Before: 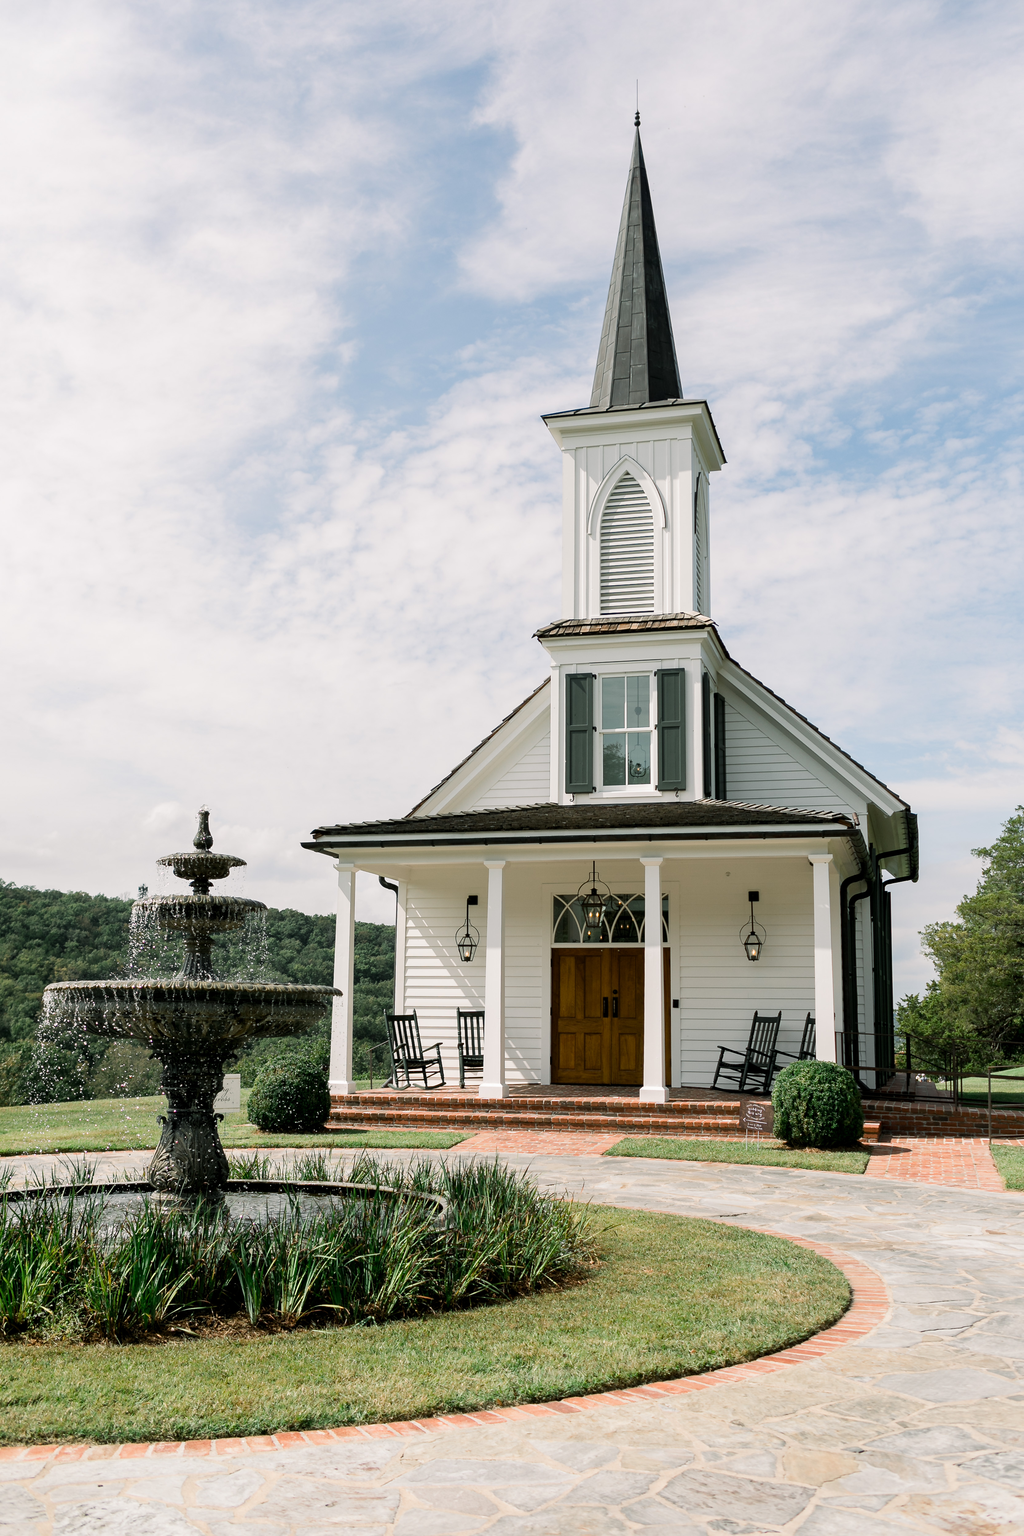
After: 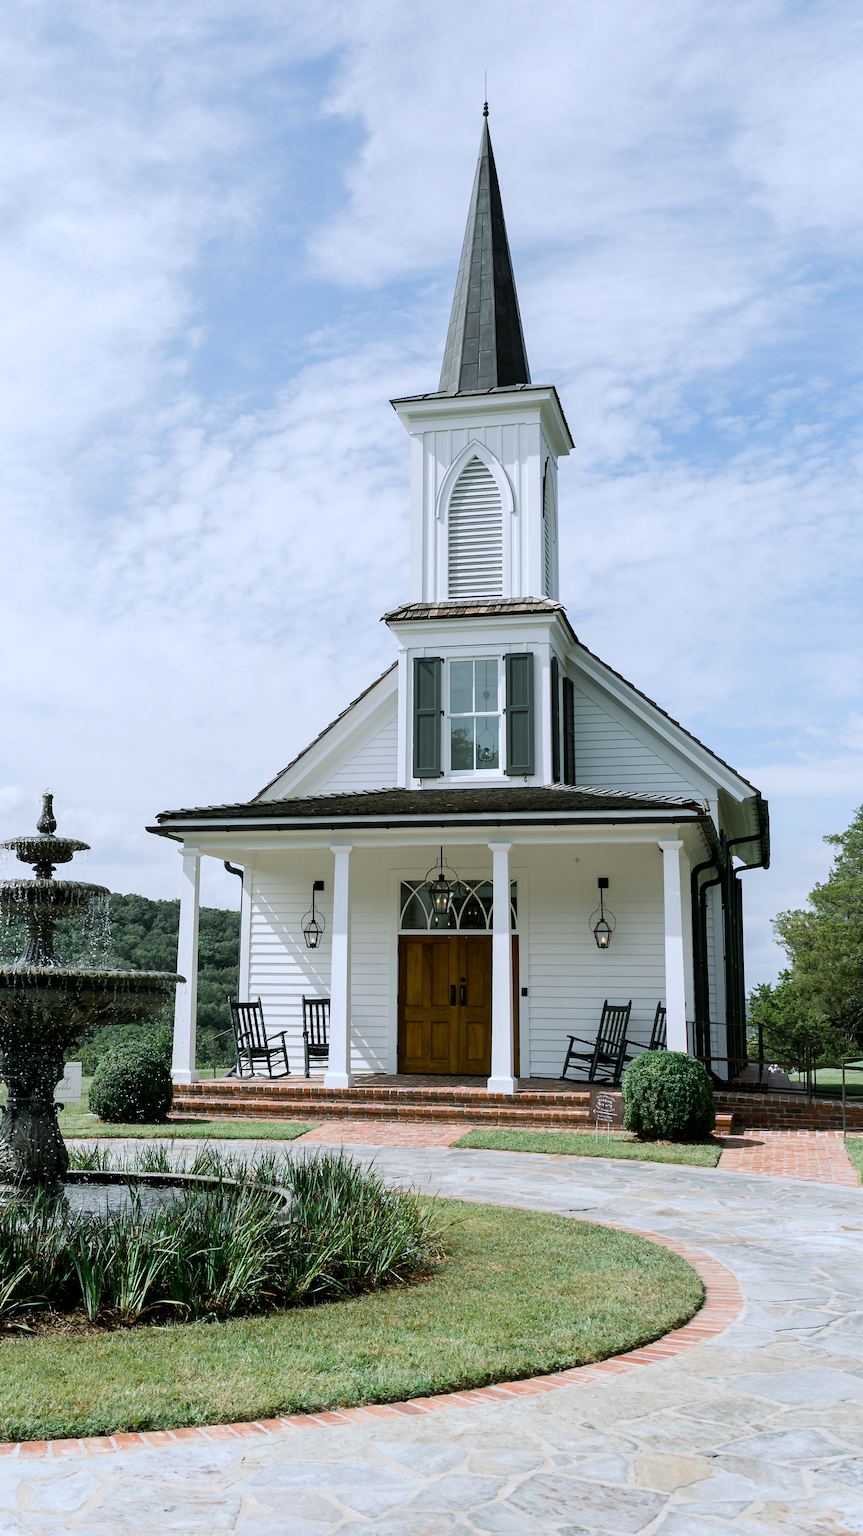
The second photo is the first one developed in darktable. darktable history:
rotate and perspective: rotation 0.226°, lens shift (vertical) -0.042, crop left 0.023, crop right 0.982, crop top 0.006, crop bottom 0.994
white balance: red 0.924, blue 1.095
crop and rotate: left 14.584%
